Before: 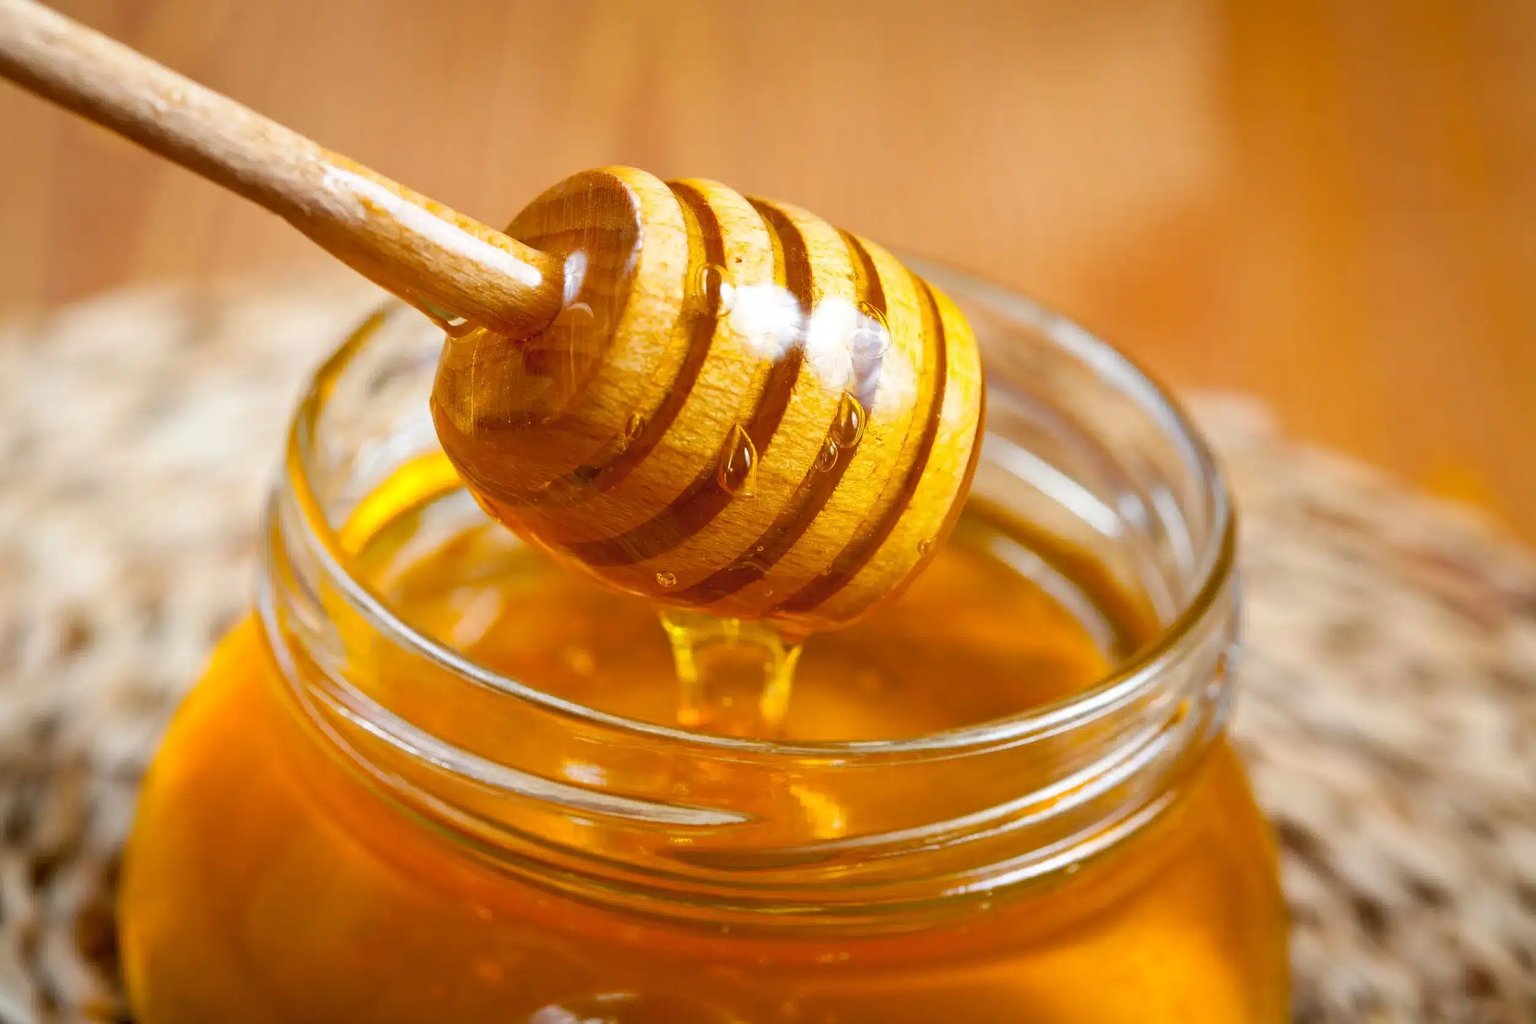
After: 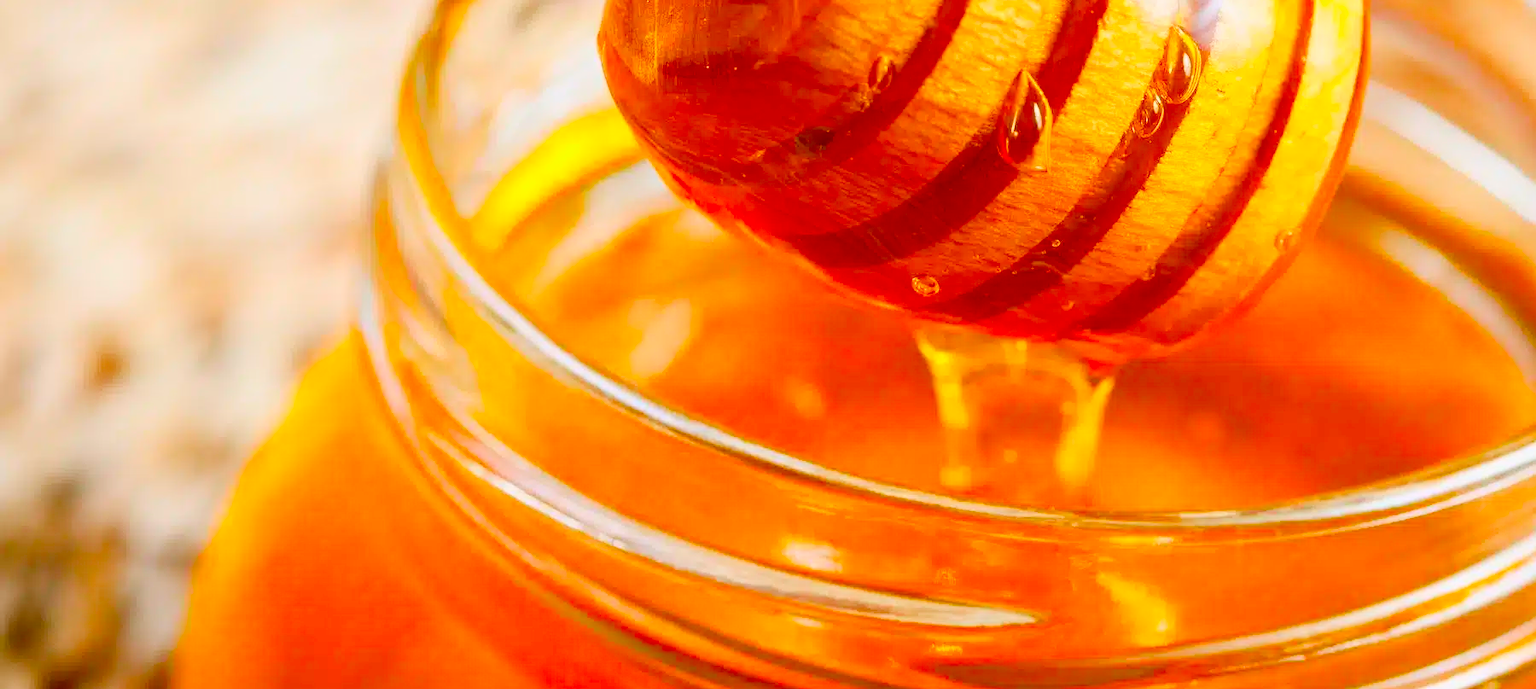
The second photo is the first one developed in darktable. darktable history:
crop: top 36.498%, right 27.964%, bottom 14.995%
tone equalizer: on, module defaults
color balance rgb: shadows lift › chroma 1%, shadows lift › hue 113°, highlights gain › chroma 0.2%, highlights gain › hue 333°, perceptual saturation grading › global saturation 20%, perceptual saturation grading › highlights -50%, perceptual saturation grading › shadows 25%, contrast -10%
contrast brightness saturation: contrast 0.2, brightness 0.2, saturation 0.8
